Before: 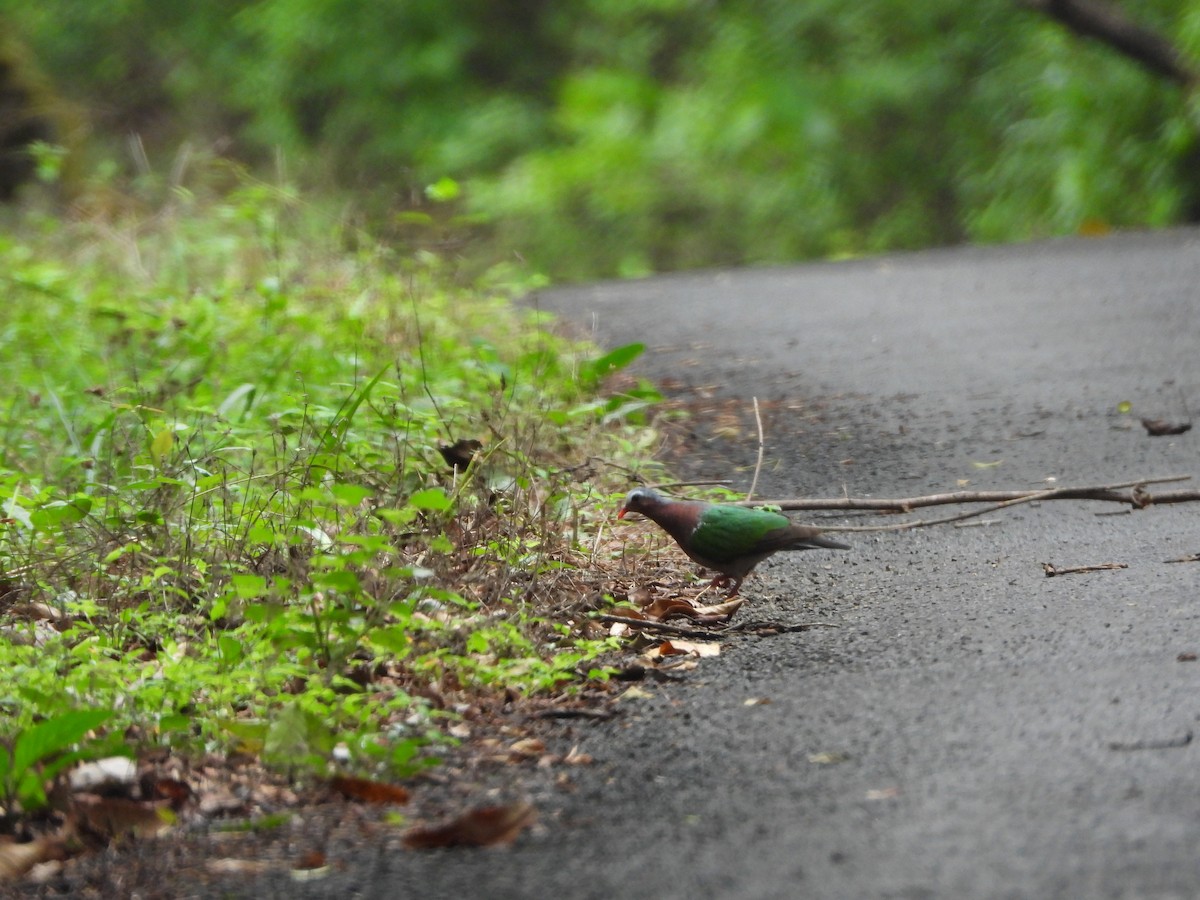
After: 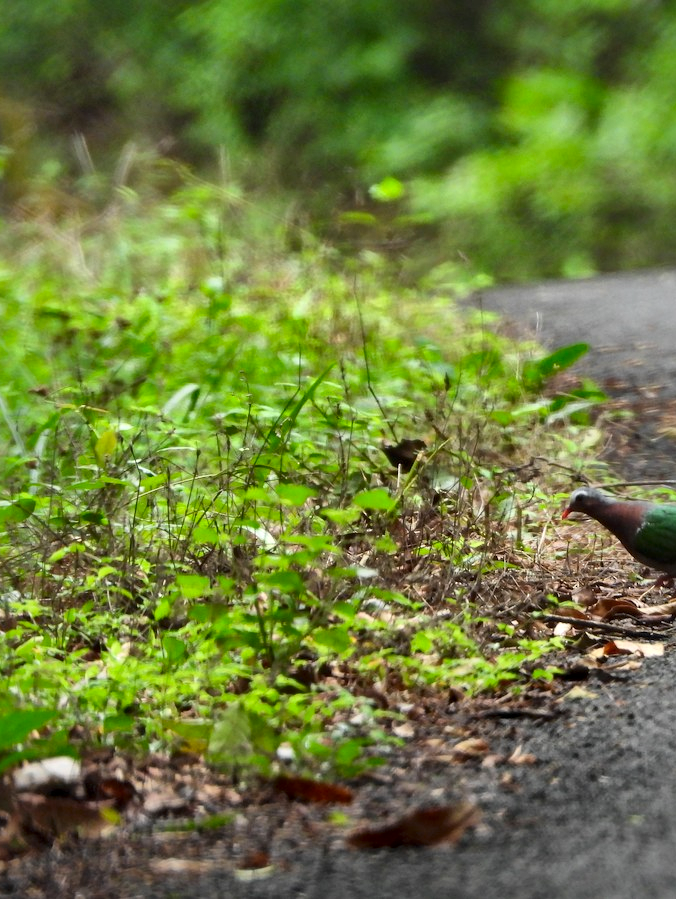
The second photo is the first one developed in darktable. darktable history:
local contrast: mode bilateral grid, contrast 21, coarseness 49, detail 171%, midtone range 0.2
crop: left 4.726%, right 38.866%
color zones: curves: ch1 [(0.25, 0.61) (0.75, 0.248)]
